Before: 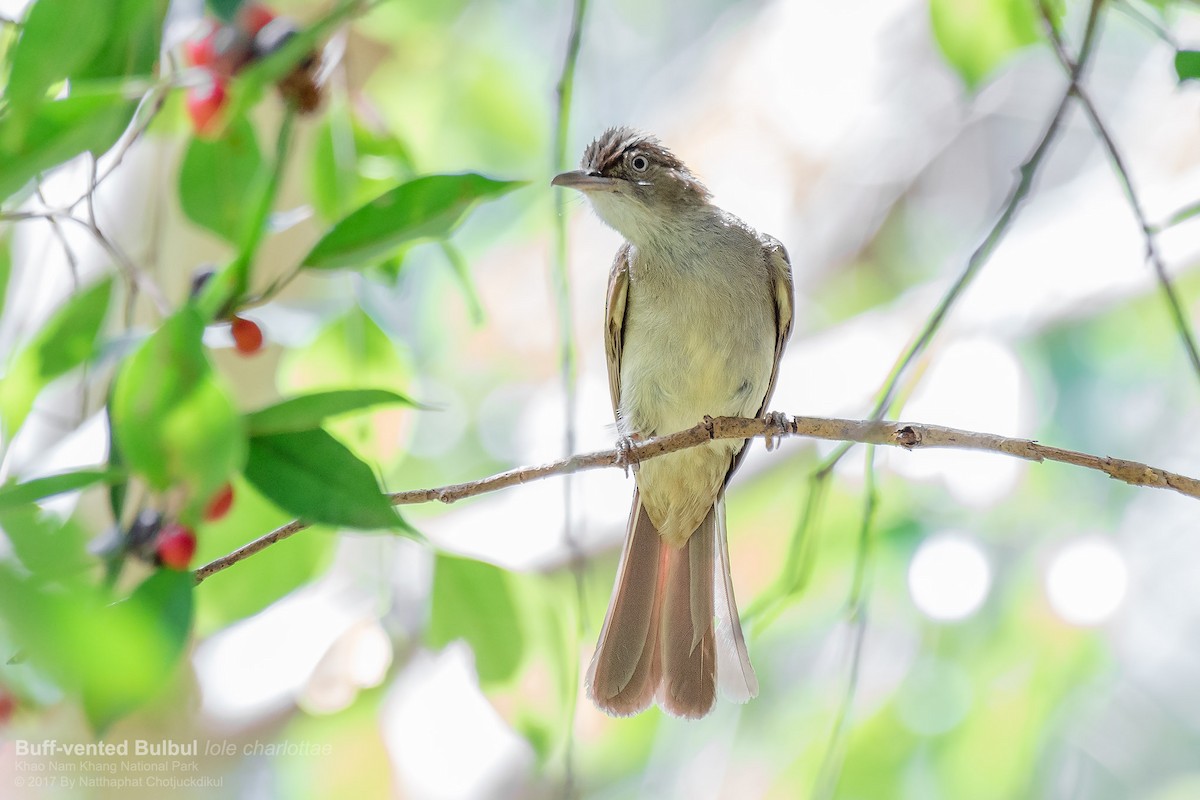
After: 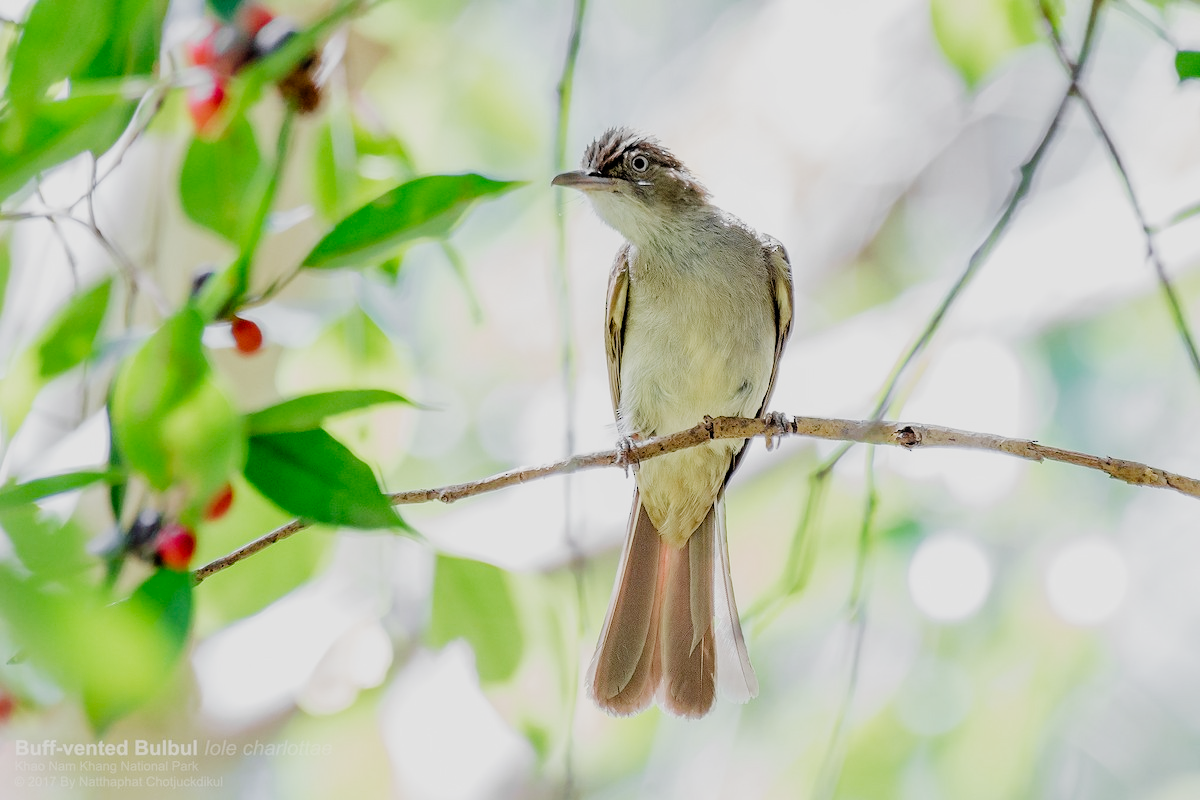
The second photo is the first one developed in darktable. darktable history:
filmic rgb: black relative exposure -5.05 EV, white relative exposure 3.99 EV, hardness 2.9, contrast 1.298, preserve chrominance no, color science v5 (2021)
